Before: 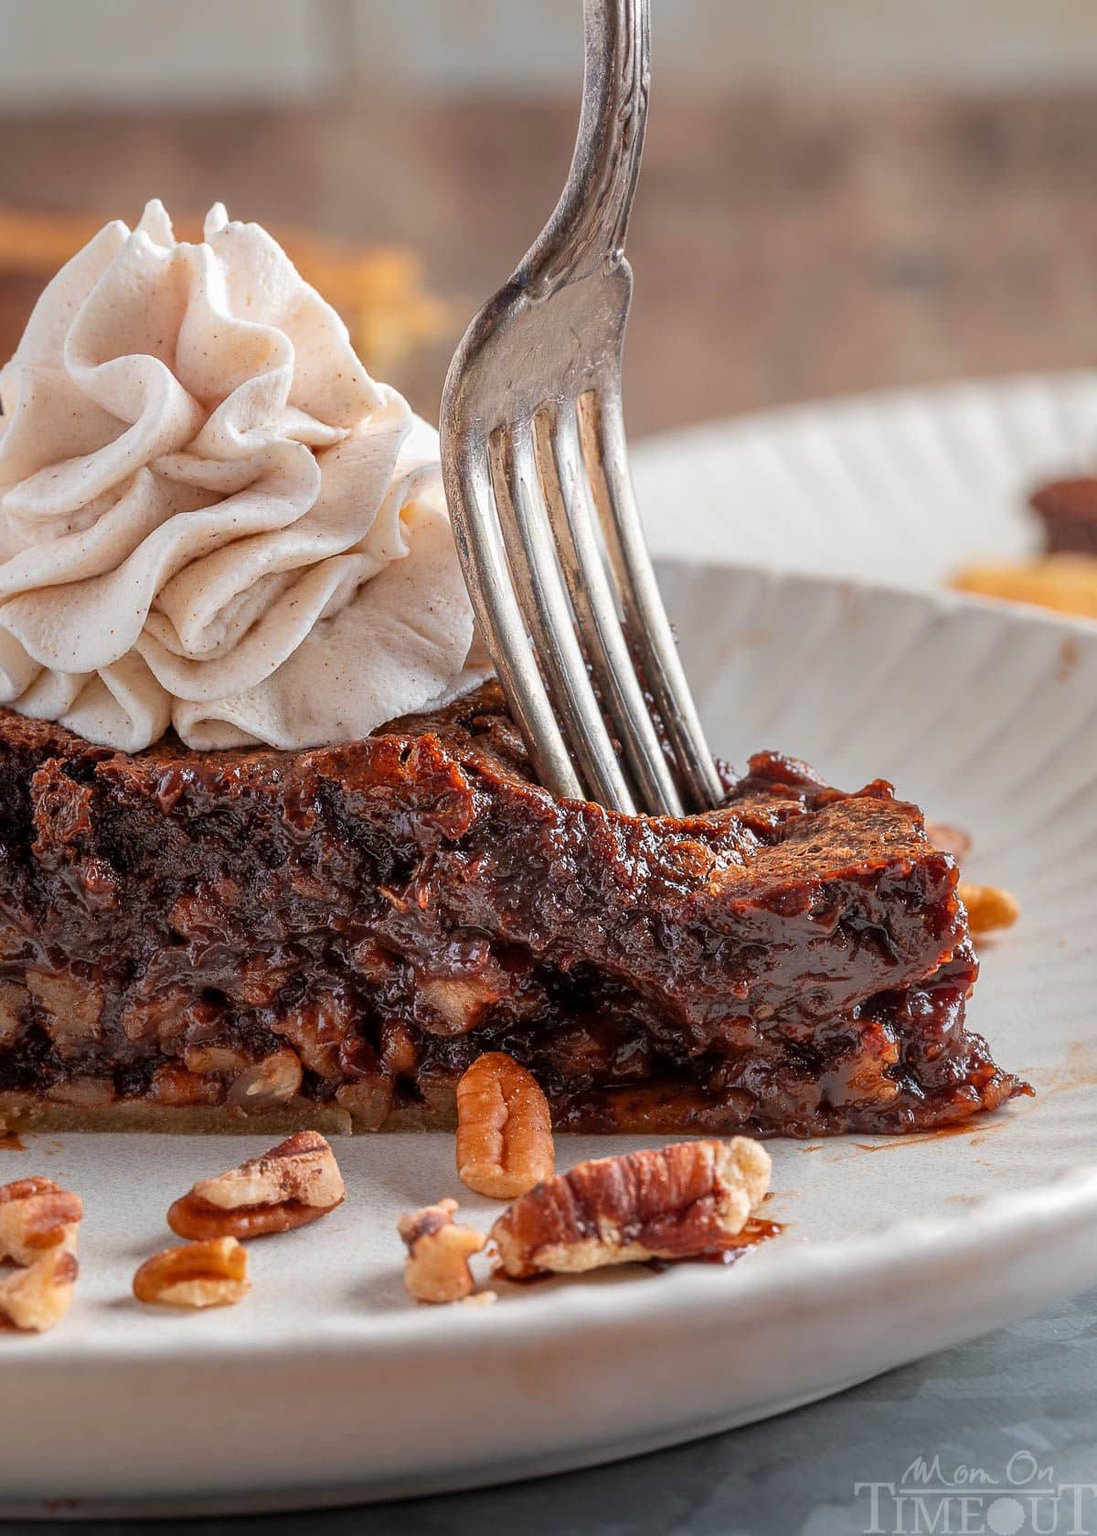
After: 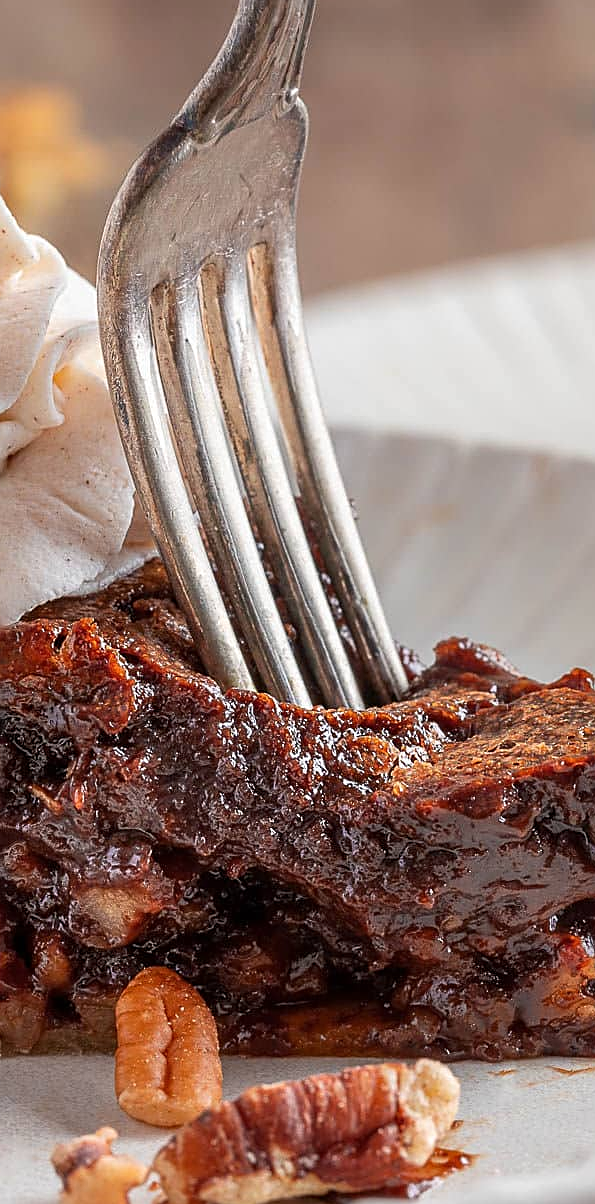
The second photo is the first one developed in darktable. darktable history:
crop: left 32.058%, top 10.986%, right 18.342%, bottom 17.33%
sharpen: on, module defaults
